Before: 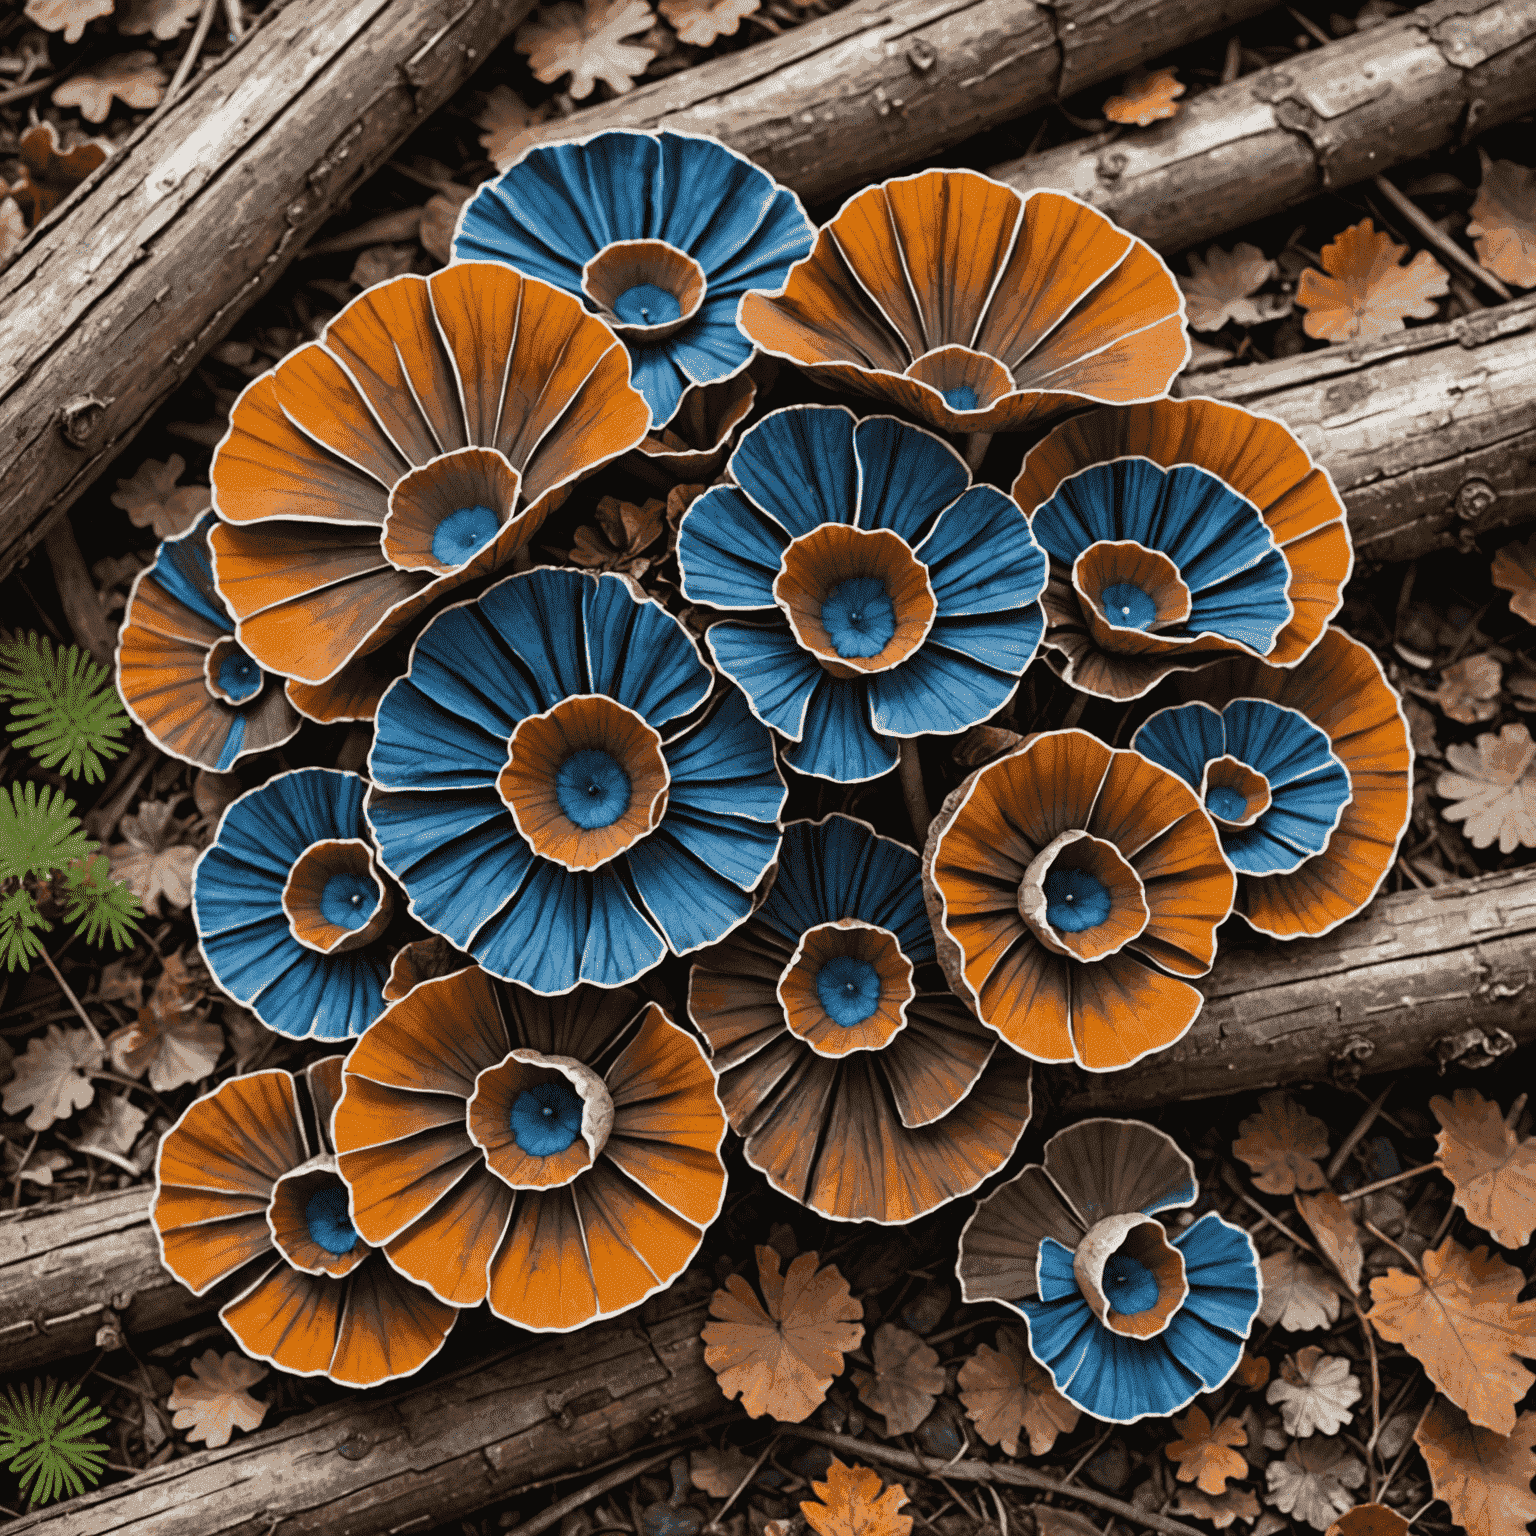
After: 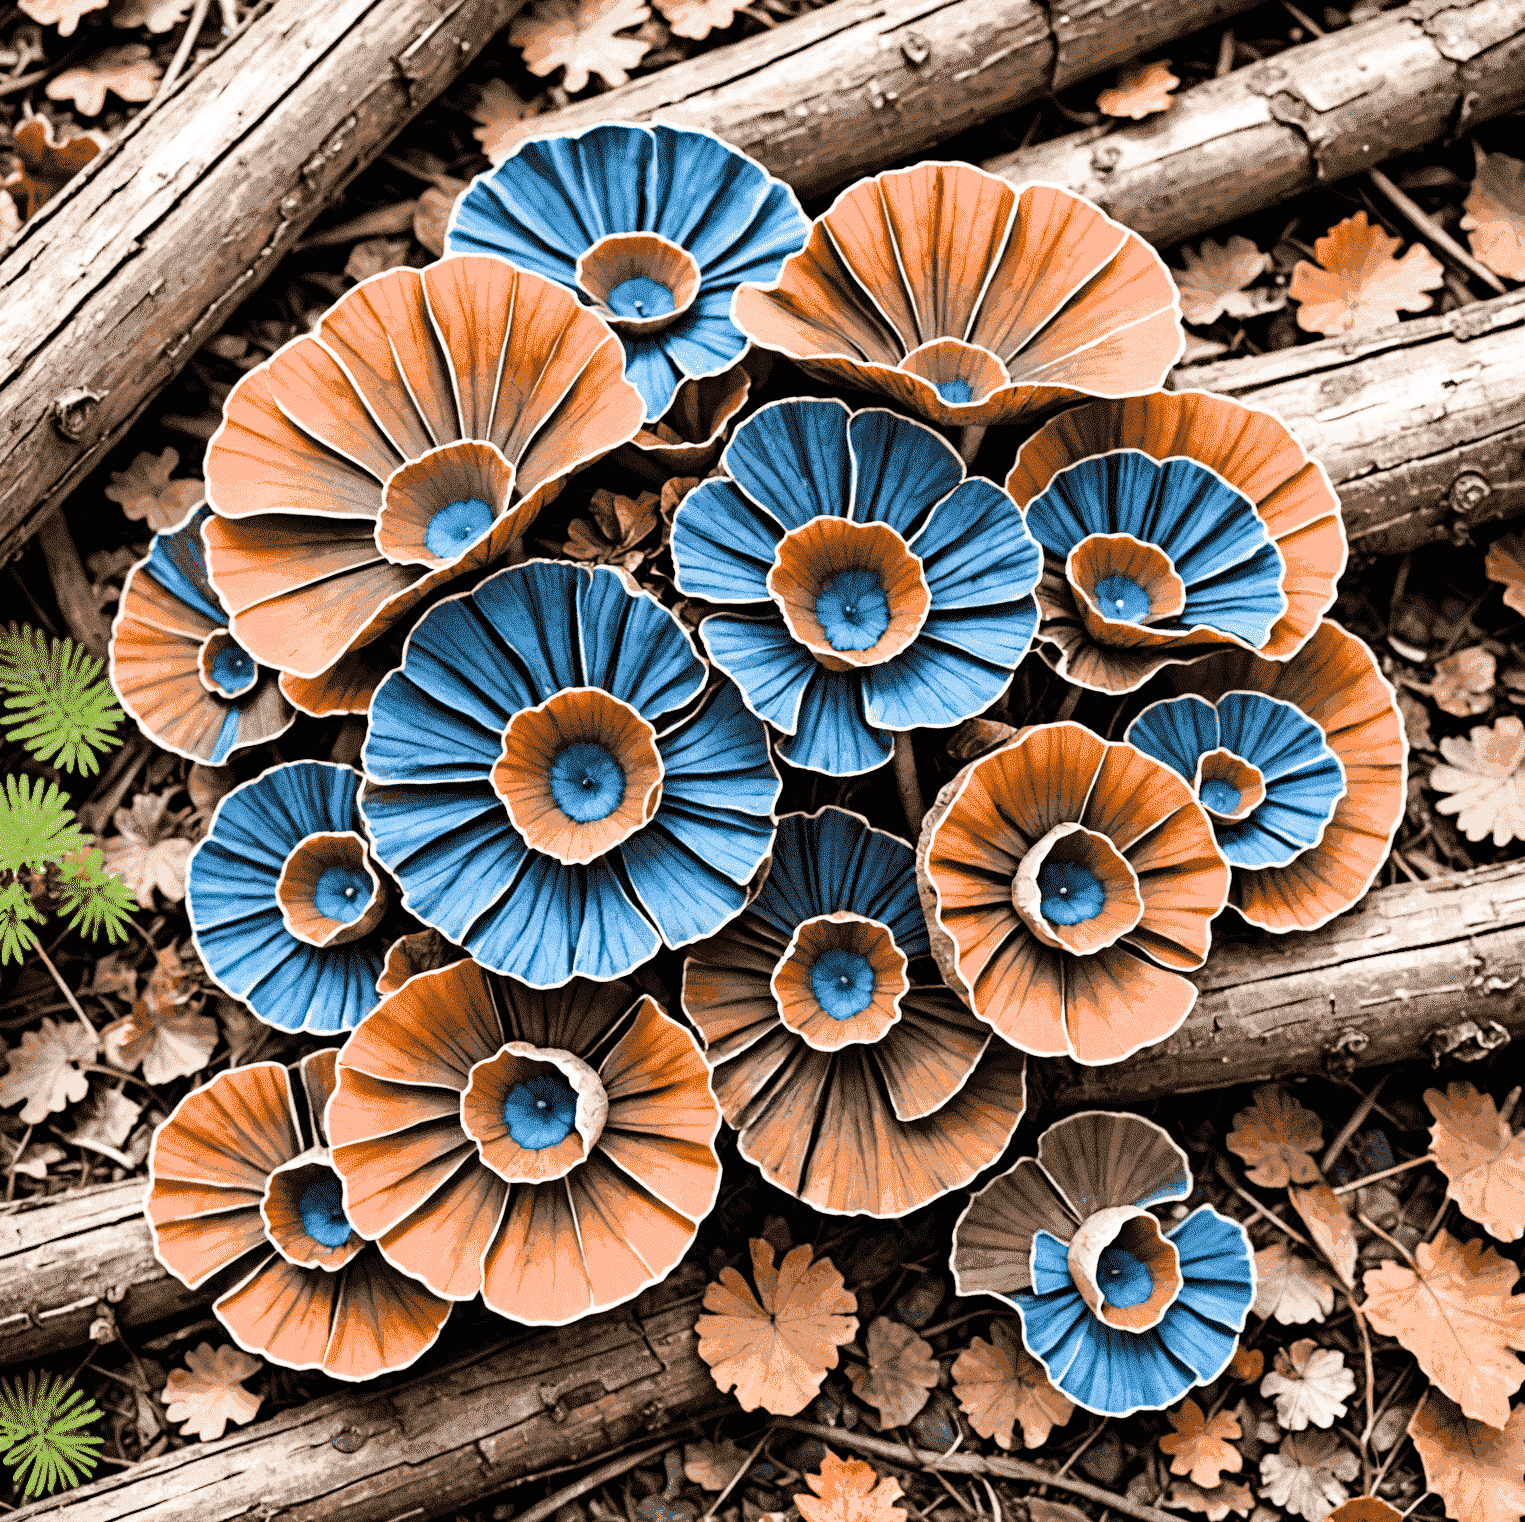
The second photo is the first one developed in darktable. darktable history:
filmic rgb: black relative exposure -7.65 EV, hardness 4.02, contrast 1.1, highlights saturation mix -30%
haze removal: compatibility mode true, adaptive false
exposure: black level correction 0.001, exposure 1.646 EV, compensate exposure bias true, compensate highlight preservation false
crop: left 0.434%, top 0.485%, right 0.244%, bottom 0.386%
